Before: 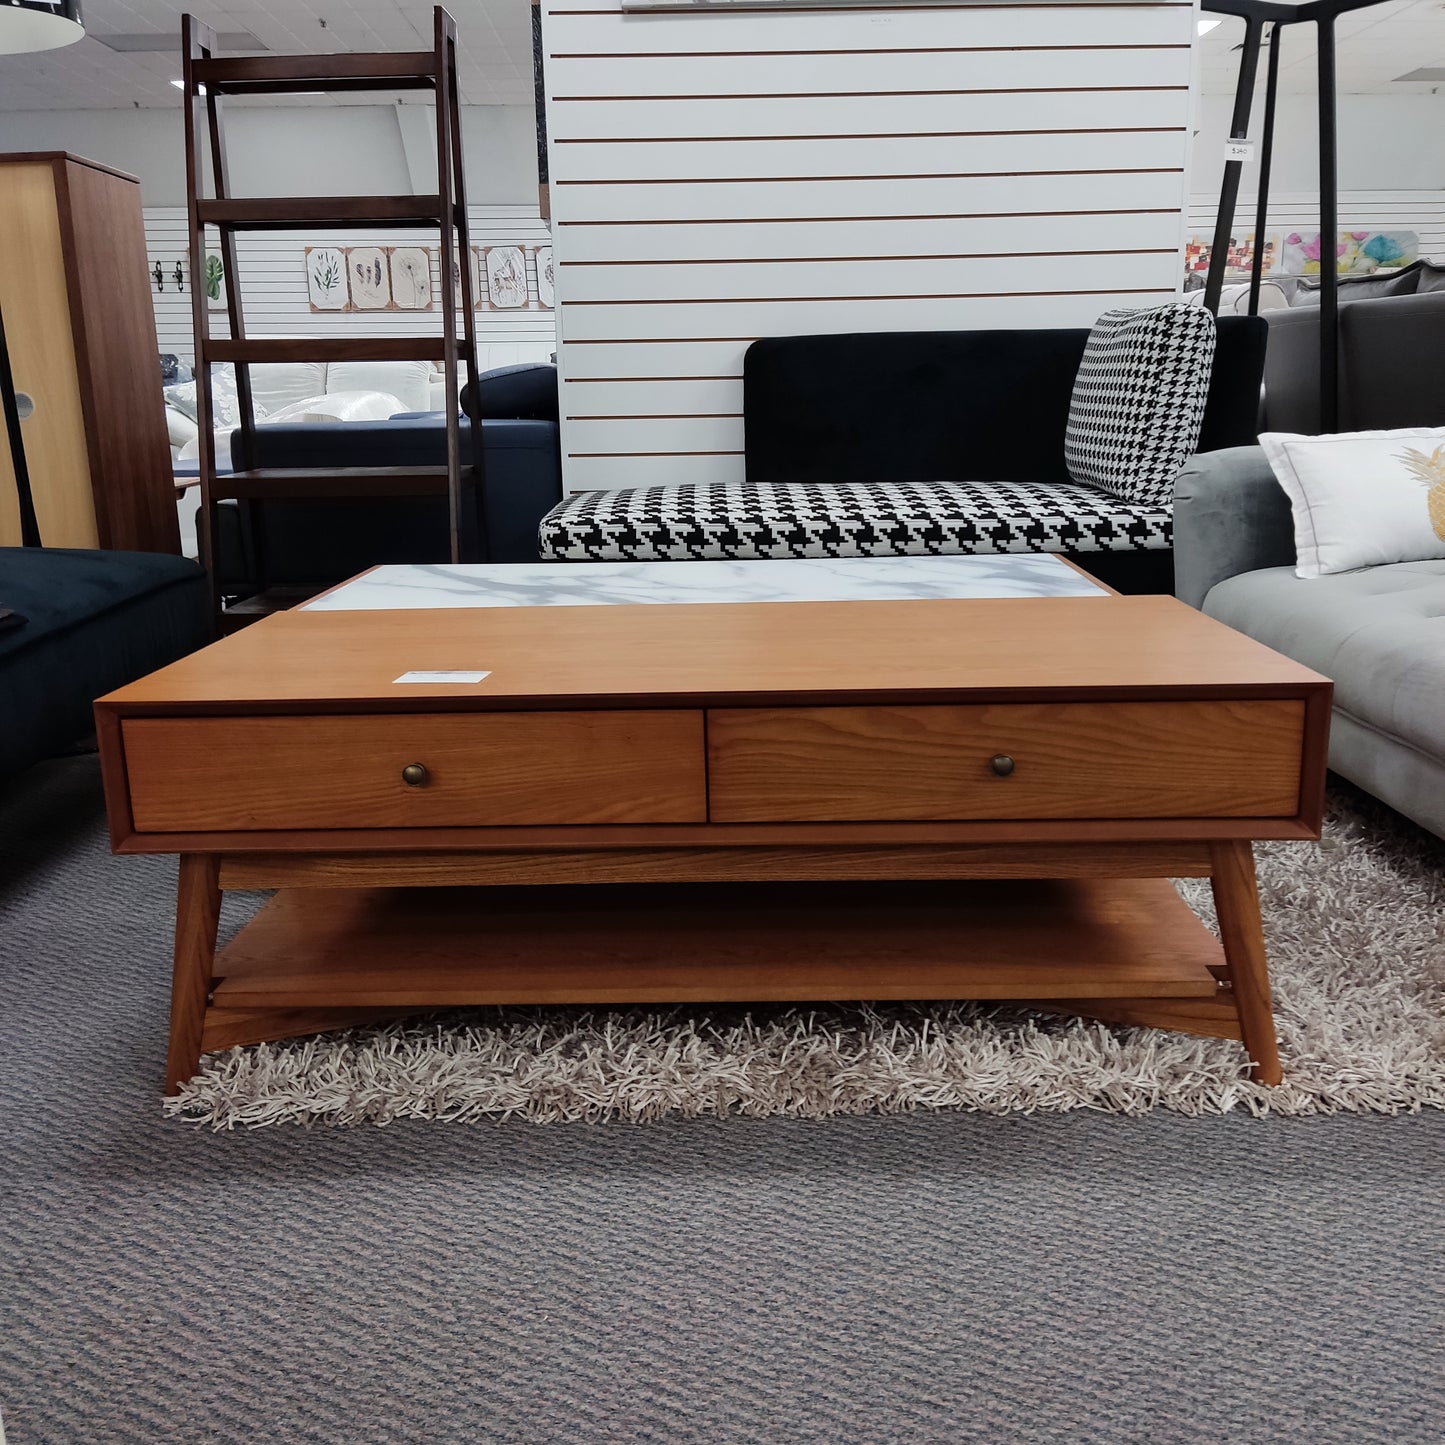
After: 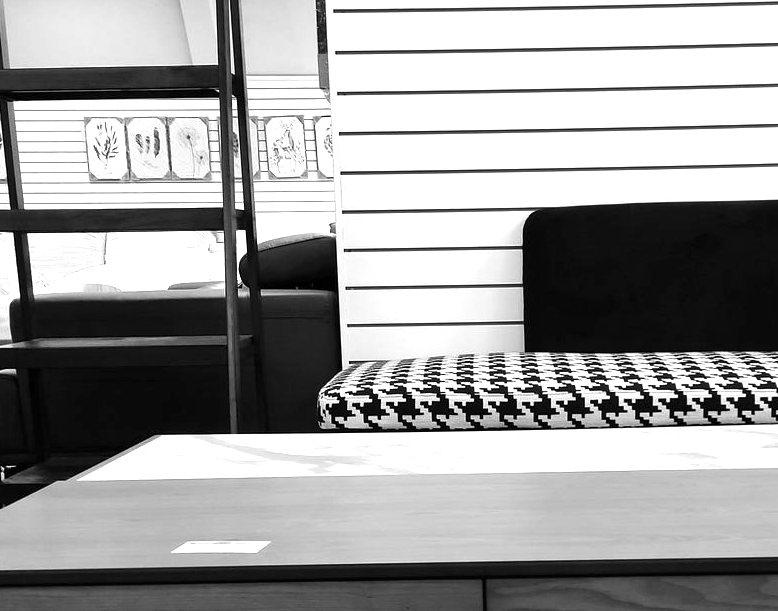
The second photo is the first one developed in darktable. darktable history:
crop: left 15.306%, top 9.065%, right 30.789%, bottom 48.638%
monochrome: on, module defaults
color balance rgb: linear chroma grading › global chroma 25%, perceptual saturation grading › global saturation 40%, perceptual brilliance grading › global brilliance 30%, global vibrance 40%
